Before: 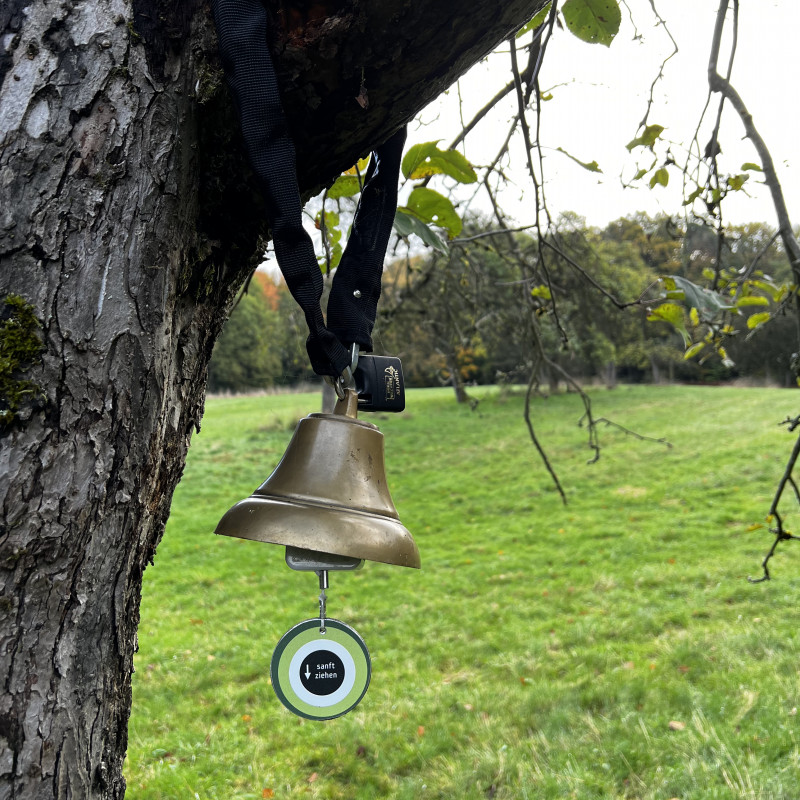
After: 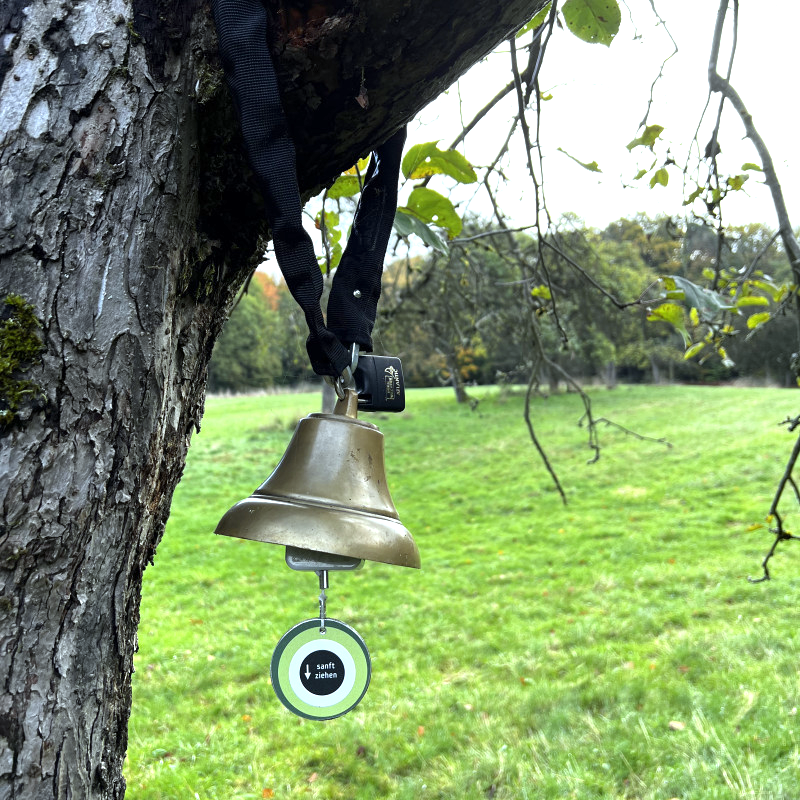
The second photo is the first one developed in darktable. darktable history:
exposure: exposure 0.7 EV, compensate highlight preservation false
white balance: red 0.925, blue 1.046
